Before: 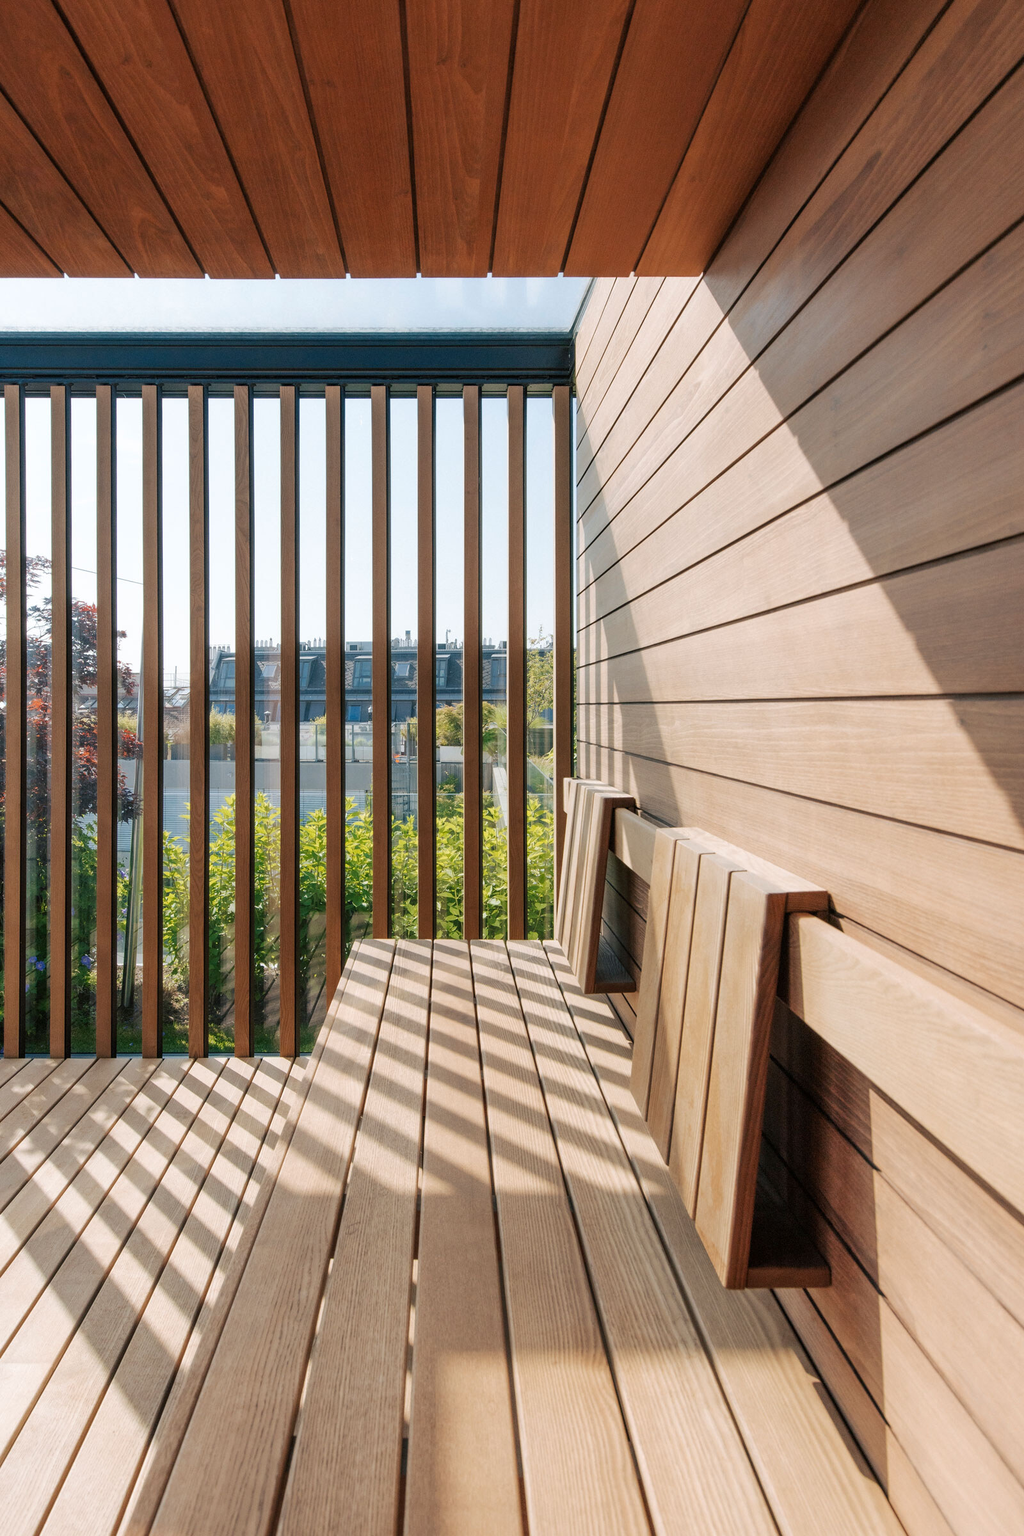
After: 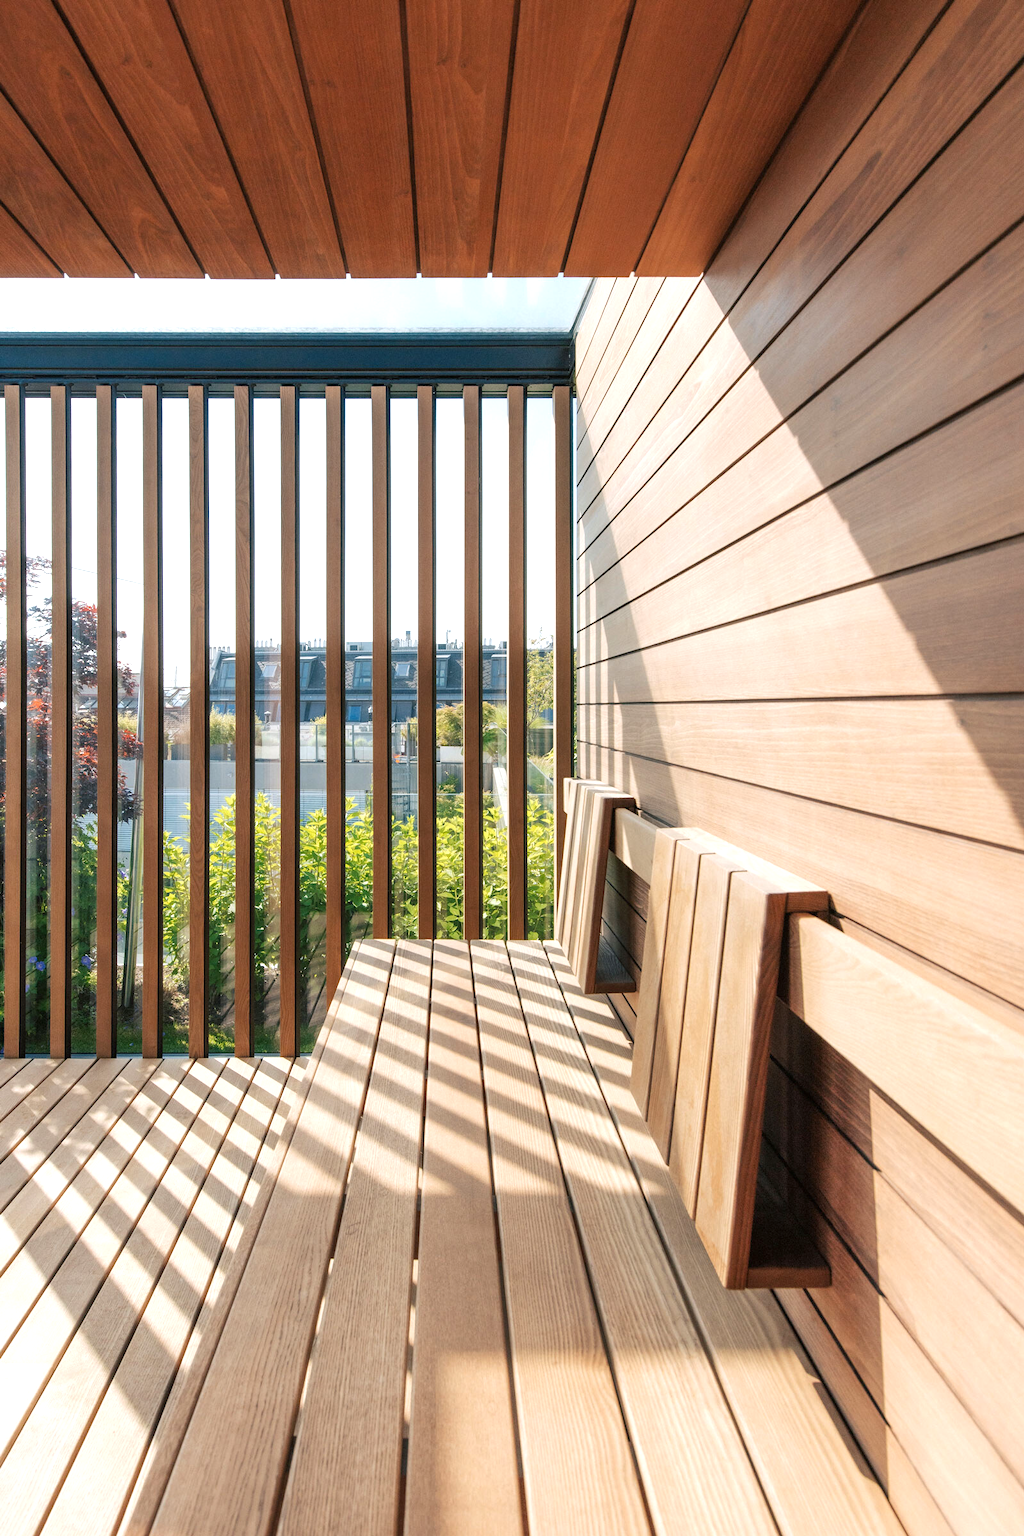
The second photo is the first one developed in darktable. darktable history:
exposure: black level correction 0, exposure 0.499 EV, compensate exposure bias true, compensate highlight preservation false
